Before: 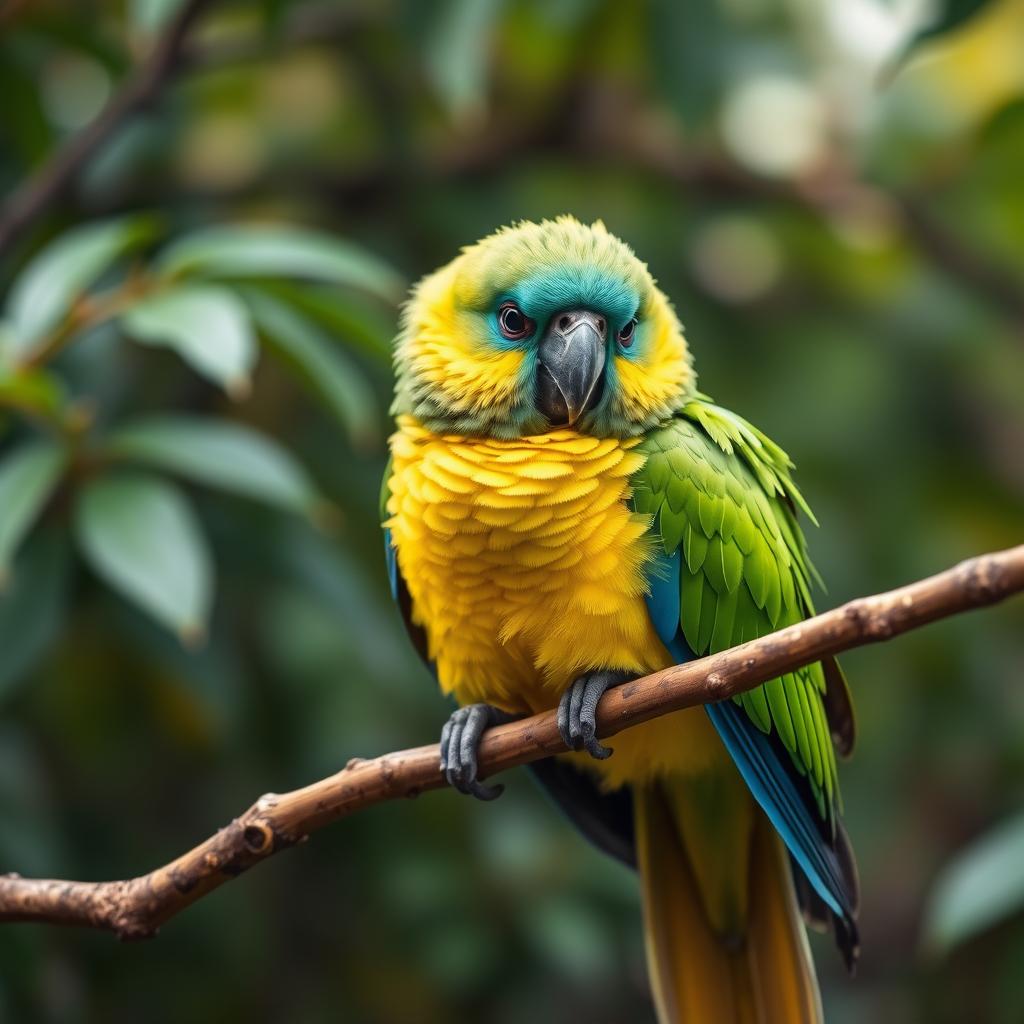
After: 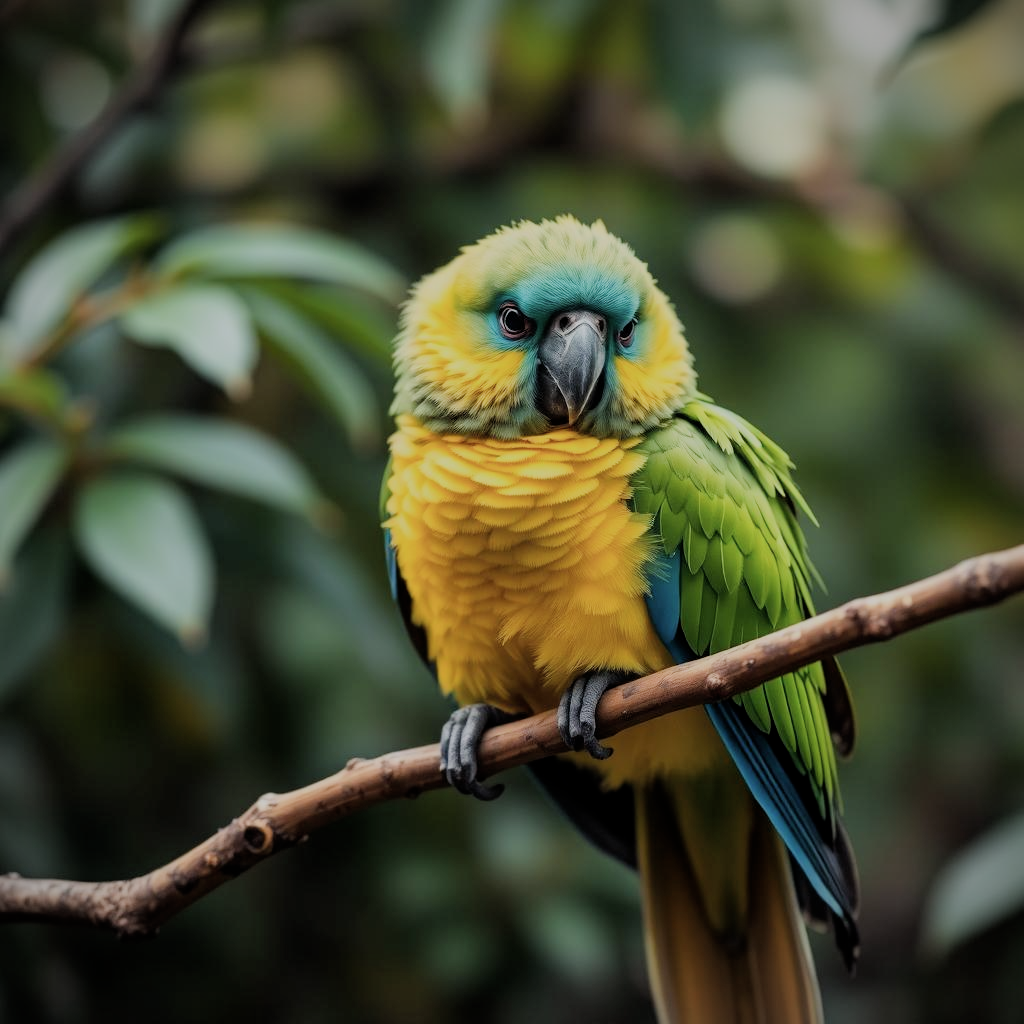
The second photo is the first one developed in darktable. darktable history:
filmic rgb: middle gray luminance 29.83%, black relative exposure -8.94 EV, white relative exposure 7 EV, target black luminance 0%, hardness 2.91, latitude 1.2%, contrast 0.962, highlights saturation mix 5.15%, shadows ↔ highlights balance 12.49%
color correction: highlights b* -0.042, saturation 0.873
vignetting: fall-off start 87.23%, automatic ratio true
